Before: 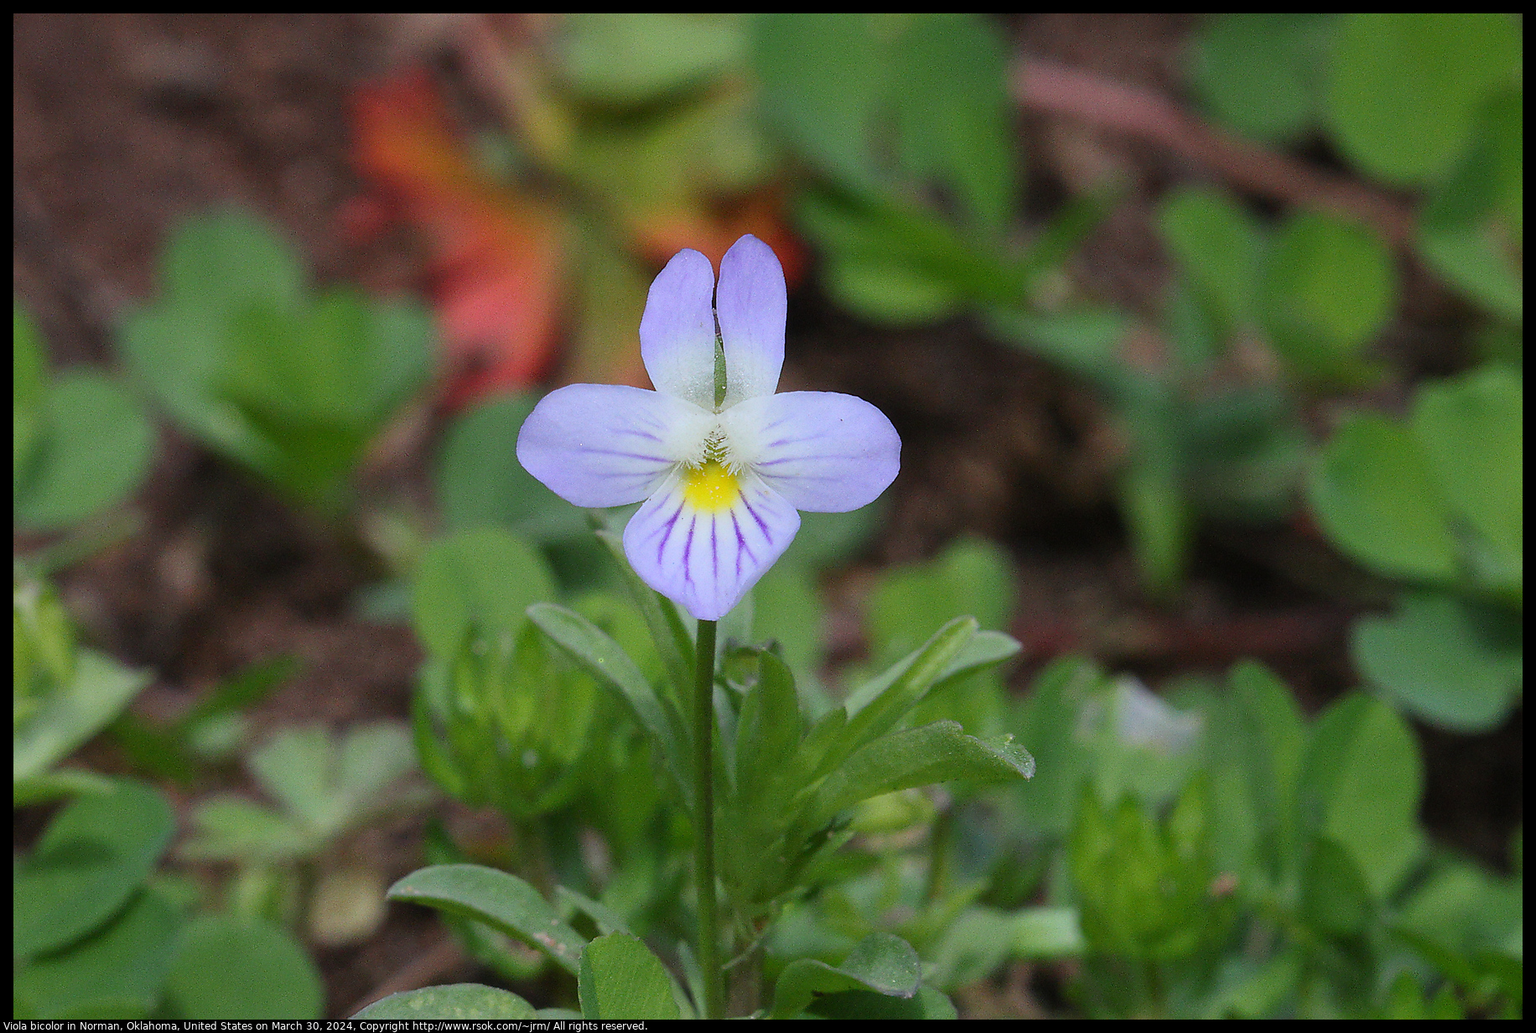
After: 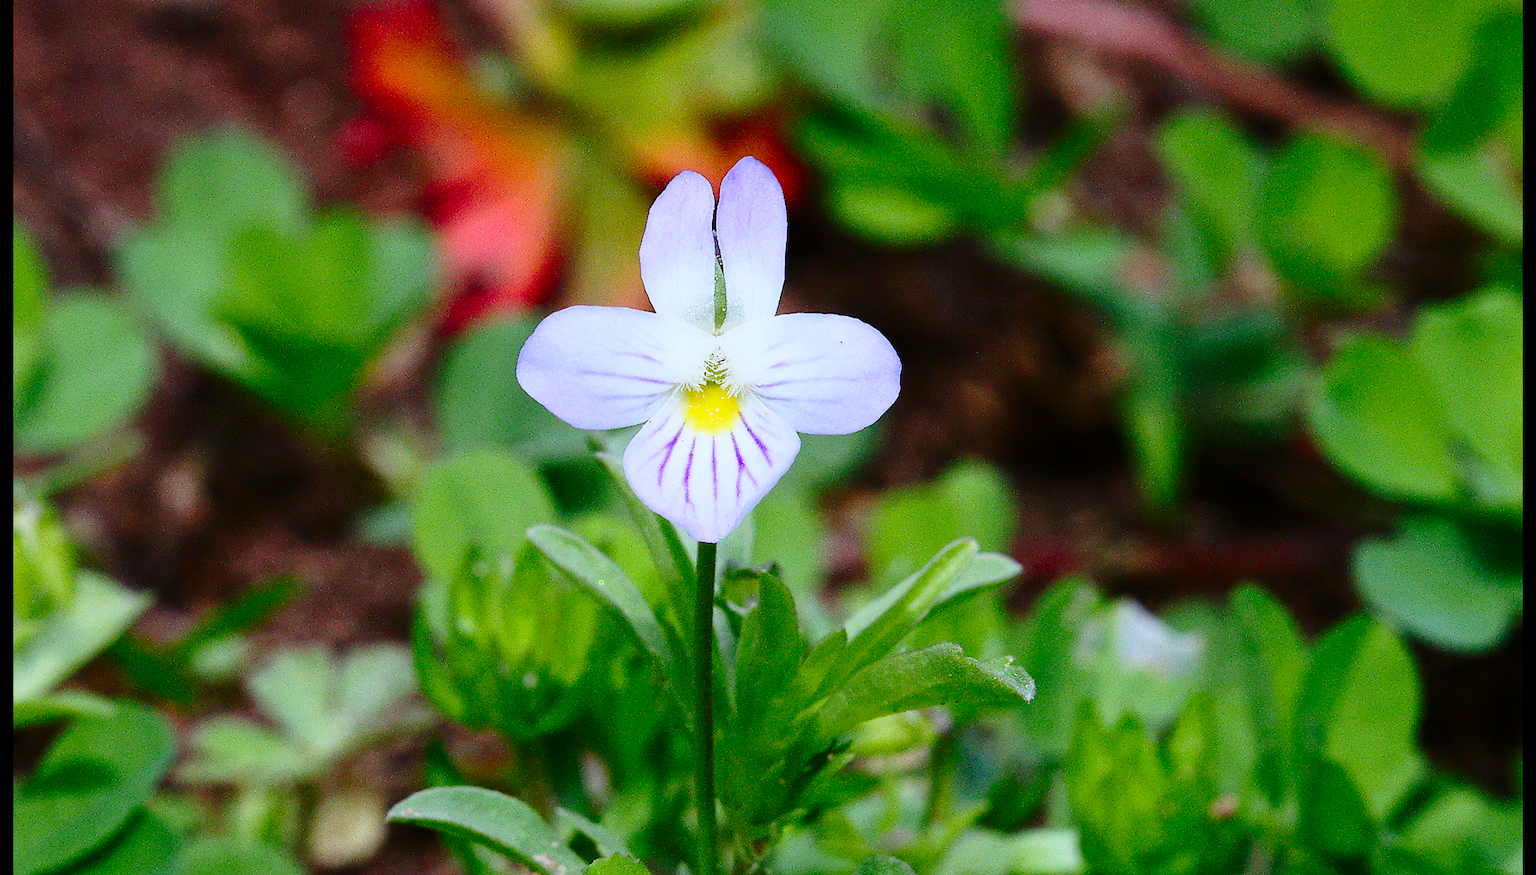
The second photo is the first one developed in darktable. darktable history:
base curve: curves: ch0 [(0, 0) (0.028, 0.03) (0.121, 0.232) (0.46, 0.748) (0.859, 0.968) (1, 1)], preserve colors none
crop: top 7.624%, bottom 7.612%
contrast brightness saturation: contrast 0.122, brightness -0.118, saturation 0.196
color correction: highlights a* -0.744, highlights b* -8.3
